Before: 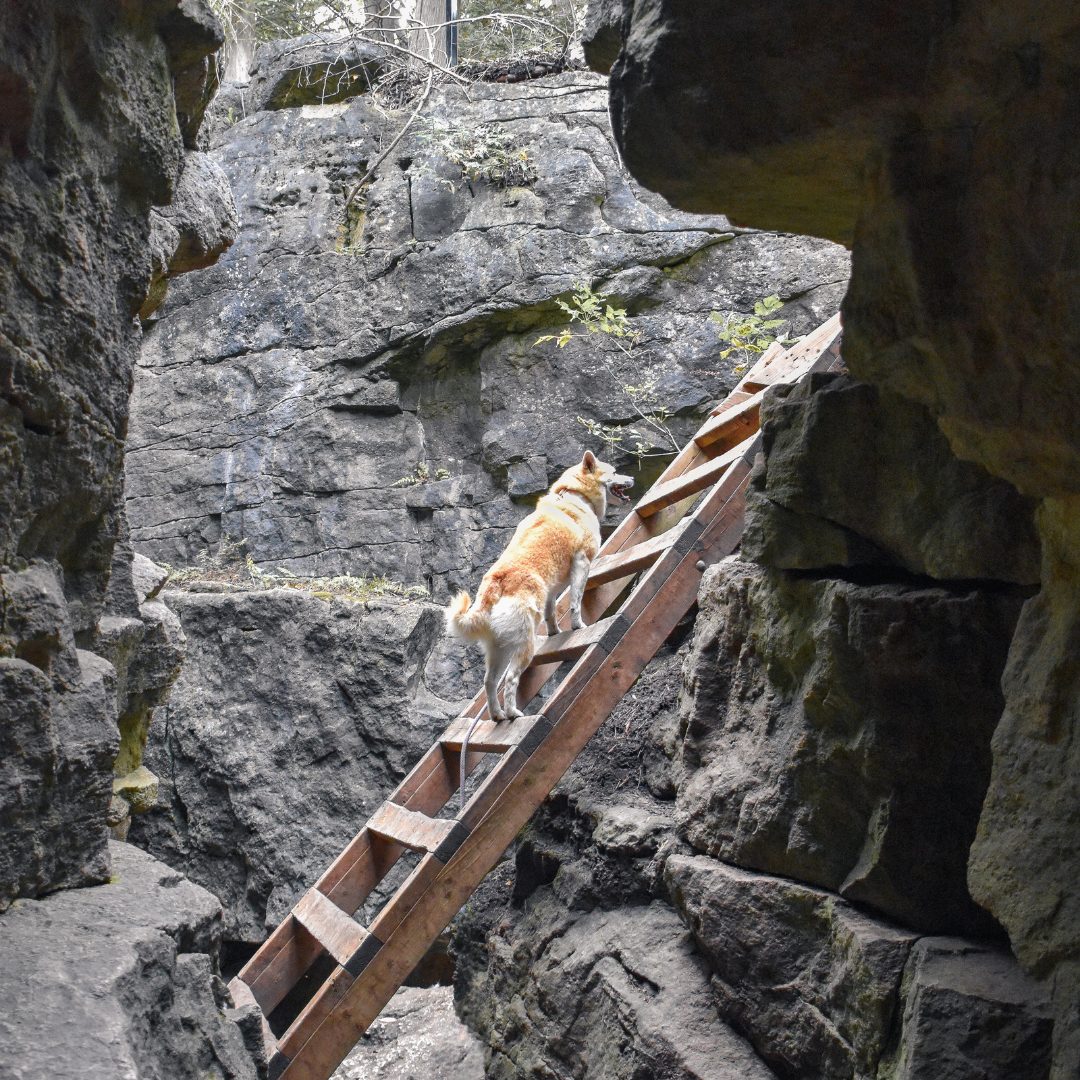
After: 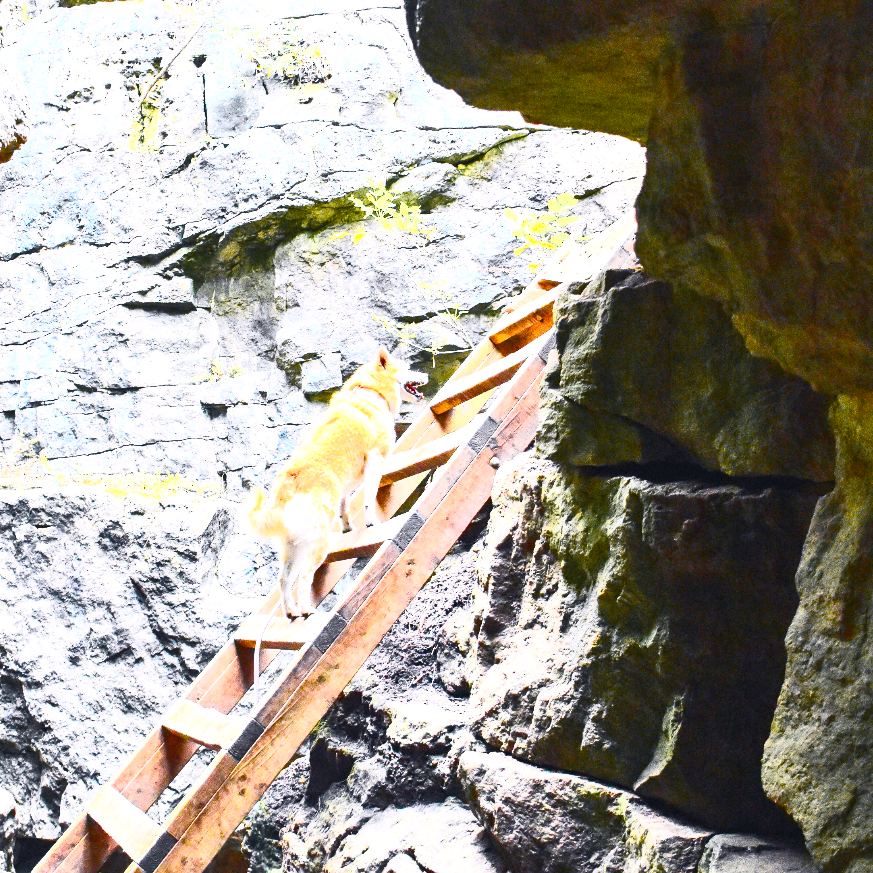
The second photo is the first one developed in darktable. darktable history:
crop: left 19.159%, top 9.58%, bottom 9.58%
contrast brightness saturation: contrast 0.62, brightness 0.34, saturation 0.14
color balance rgb: linear chroma grading › shadows -2.2%, linear chroma grading › highlights -15%, linear chroma grading › global chroma -10%, linear chroma grading › mid-tones -10%, perceptual saturation grading › global saturation 45%, perceptual saturation grading › highlights -50%, perceptual saturation grading › shadows 30%, perceptual brilliance grading › global brilliance 18%, global vibrance 45%
exposure: black level correction 0, exposure 0.9 EV, compensate highlight preservation false
